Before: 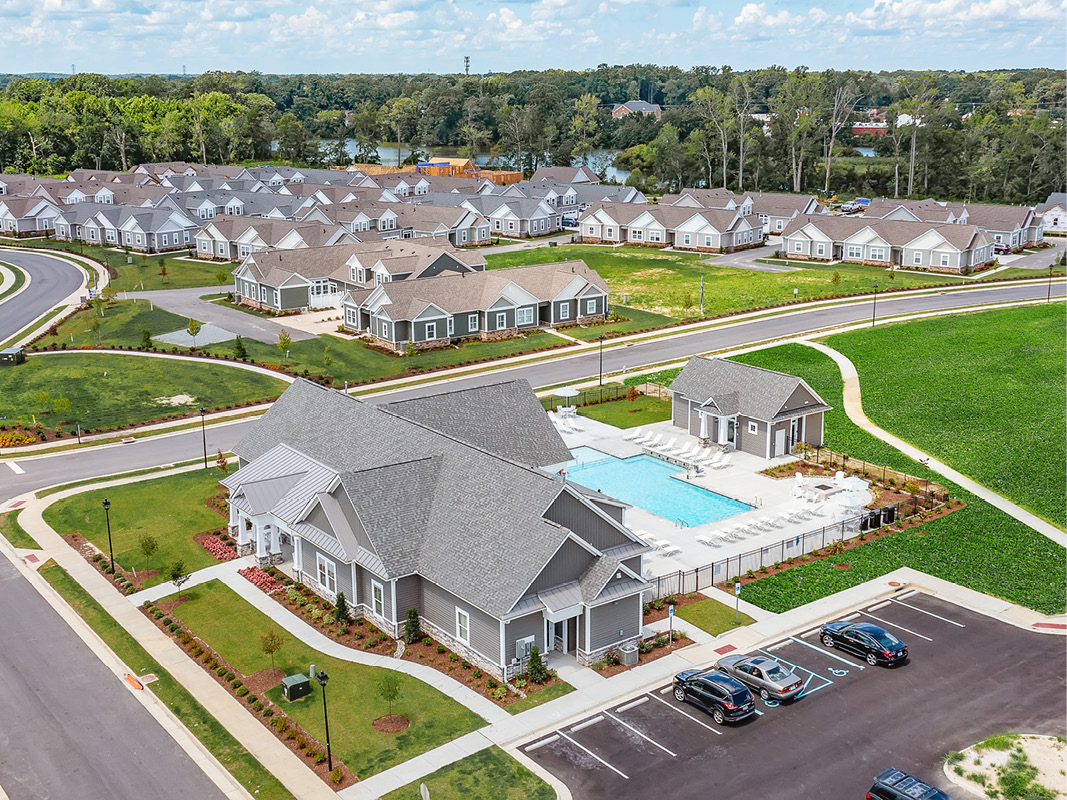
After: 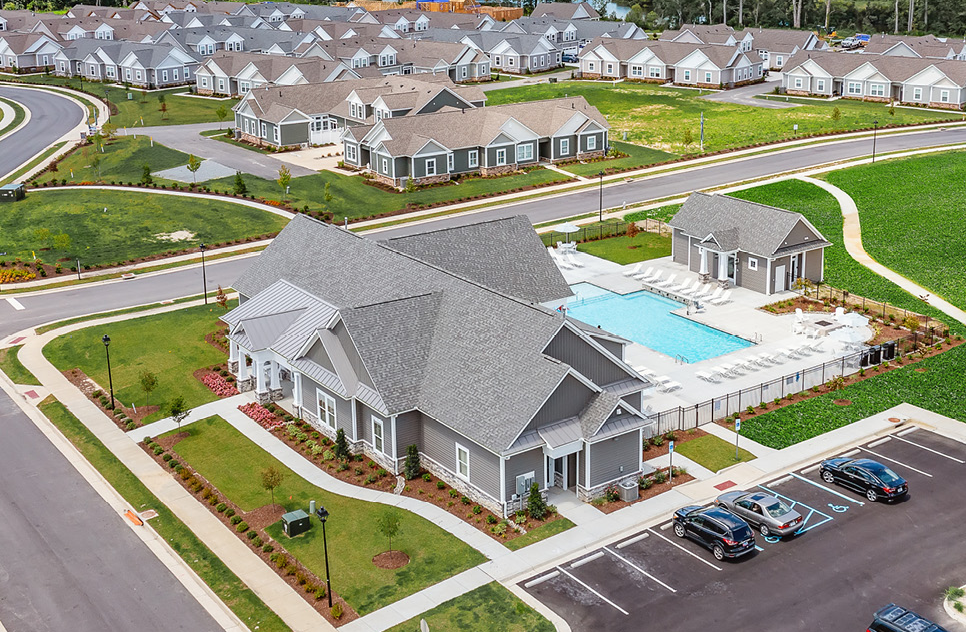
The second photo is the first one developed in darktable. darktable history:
crop: top 20.605%, right 9.391%, bottom 0.345%
shadows and highlights: shadows 75.23, highlights -24.54, soften with gaussian
